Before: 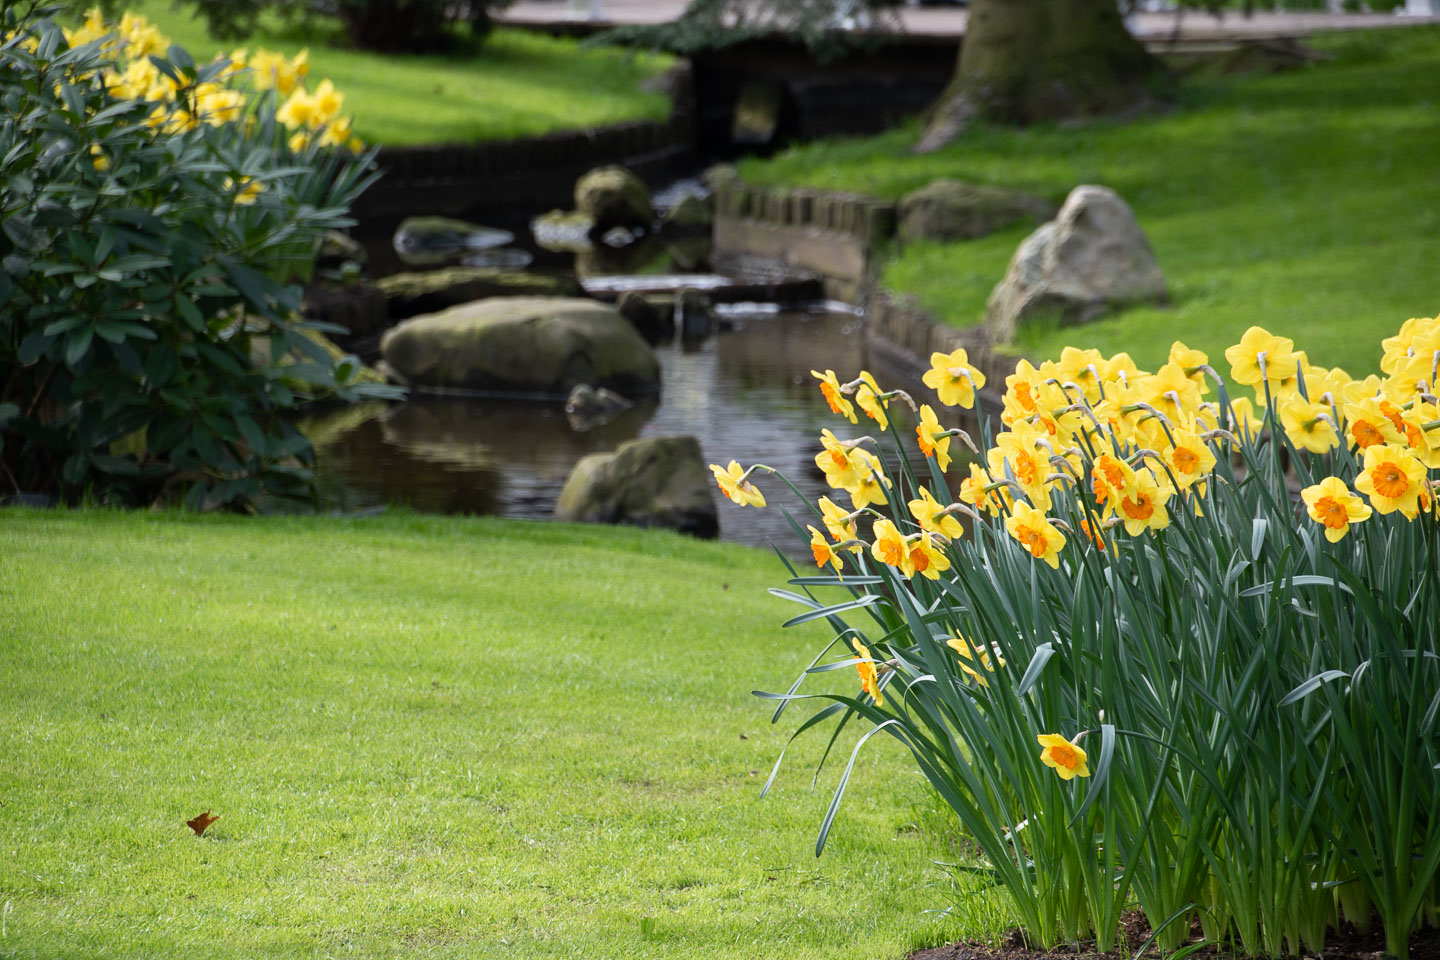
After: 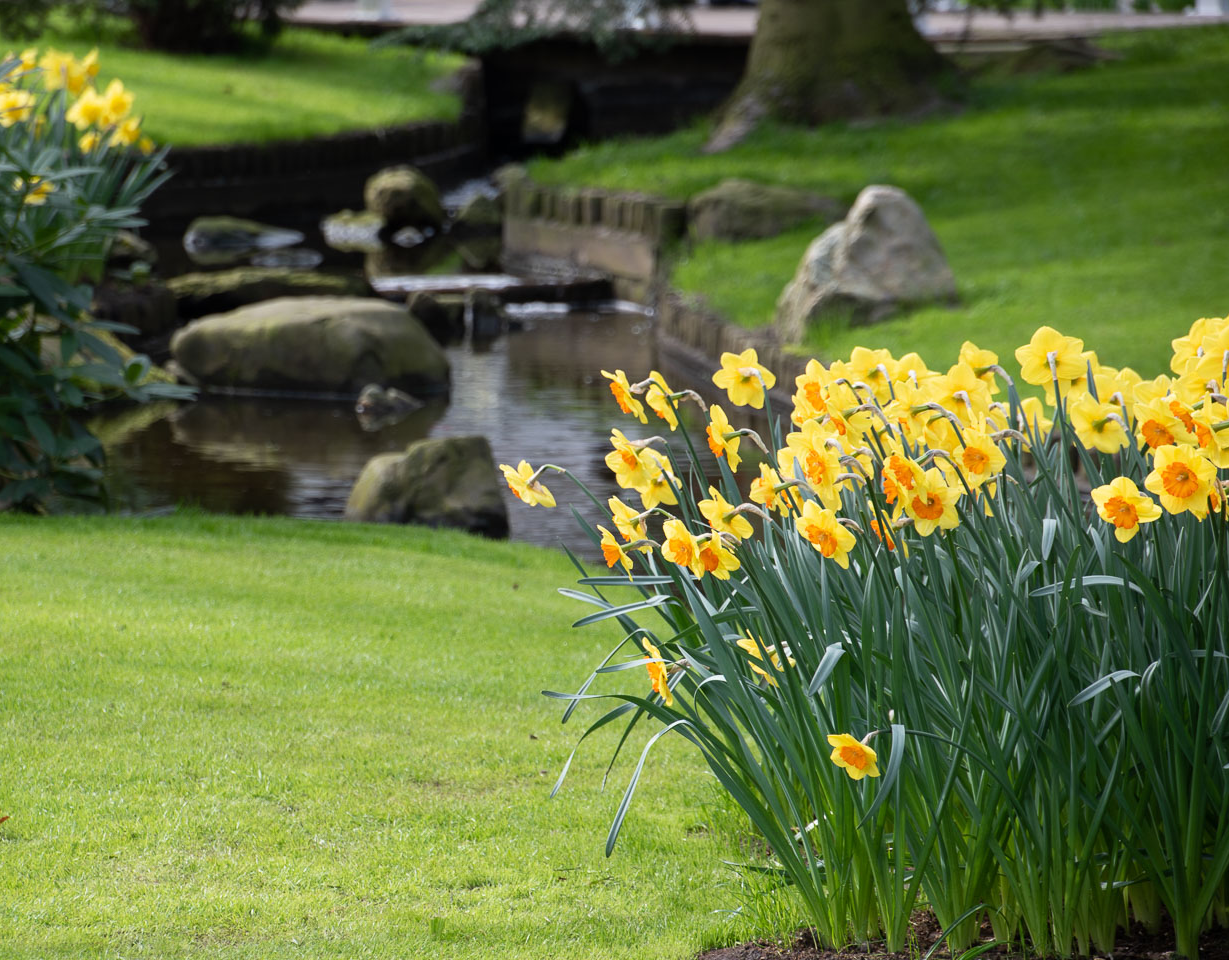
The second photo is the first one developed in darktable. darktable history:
white balance: emerald 1
crop and rotate: left 14.584%
